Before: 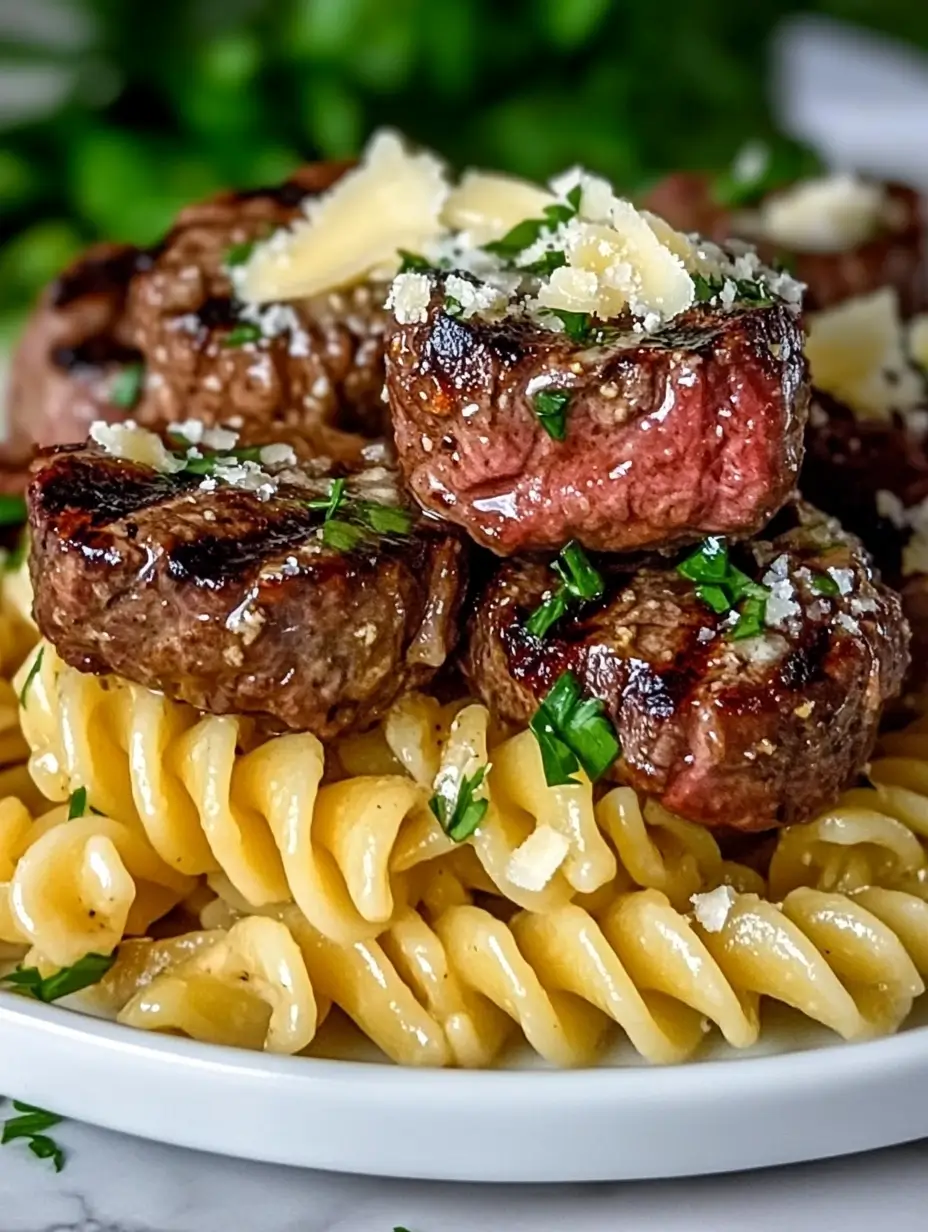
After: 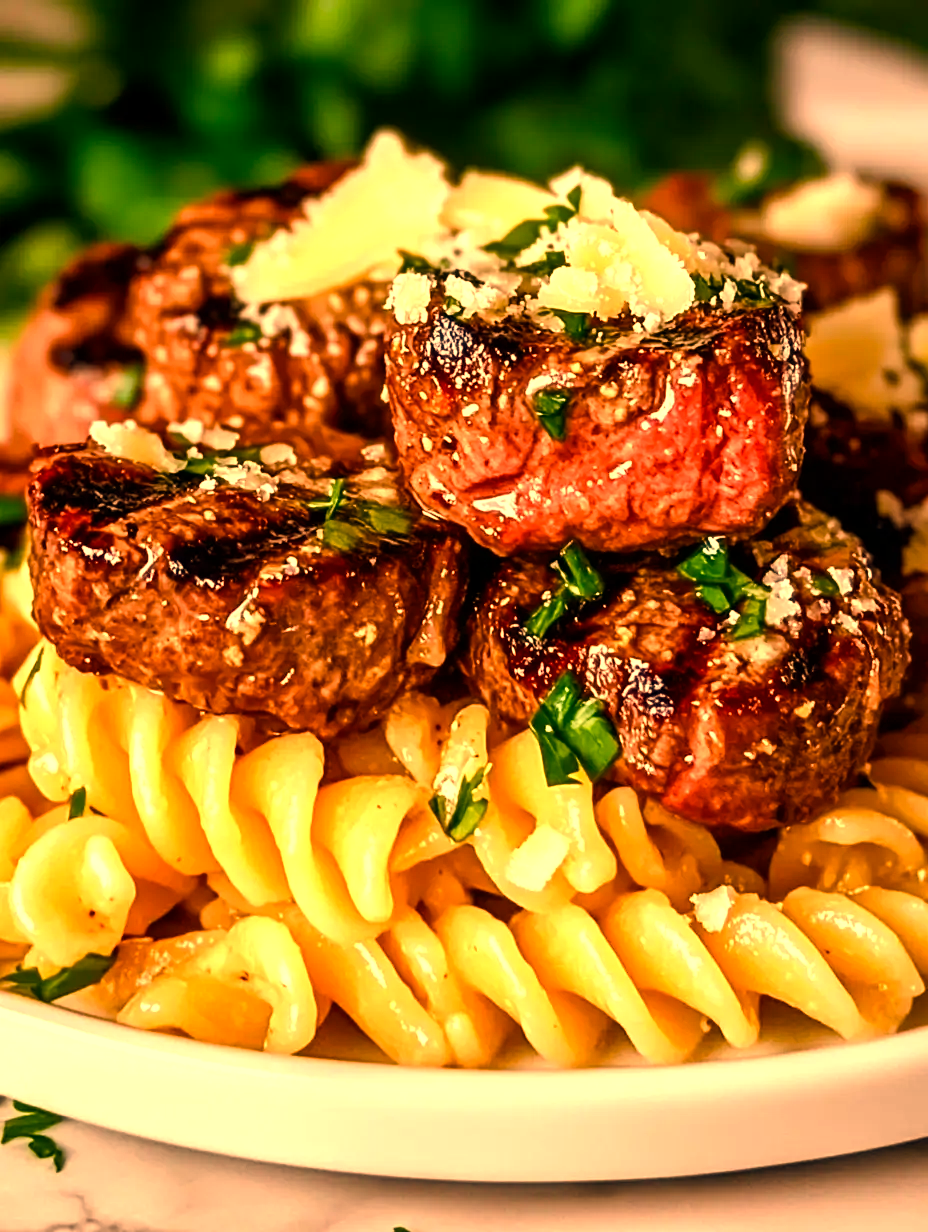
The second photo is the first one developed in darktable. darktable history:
white balance: red 1.467, blue 0.684
tone equalizer: -8 EV -0.417 EV, -7 EV -0.389 EV, -6 EV -0.333 EV, -5 EV -0.222 EV, -3 EV 0.222 EV, -2 EV 0.333 EV, -1 EV 0.389 EV, +0 EV 0.417 EV, edges refinement/feathering 500, mask exposure compensation -1.57 EV, preserve details no
color balance rgb: linear chroma grading › global chroma 8.12%, perceptual saturation grading › global saturation 9.07%, perceptual saturation grading › highlights -13.84%, perceptual saturation grading › mid-tones 14.88%, perceptual saturation grading › shadows 22.8%, perceptual brilliance grading › highlights 2.61%, global vibrance 12.07%
shadows and highlights: radius 331.84, shadows 53.55, highlights -100, compress 94.63%, highlights color adjustment 73.23%, soften with gaussian
